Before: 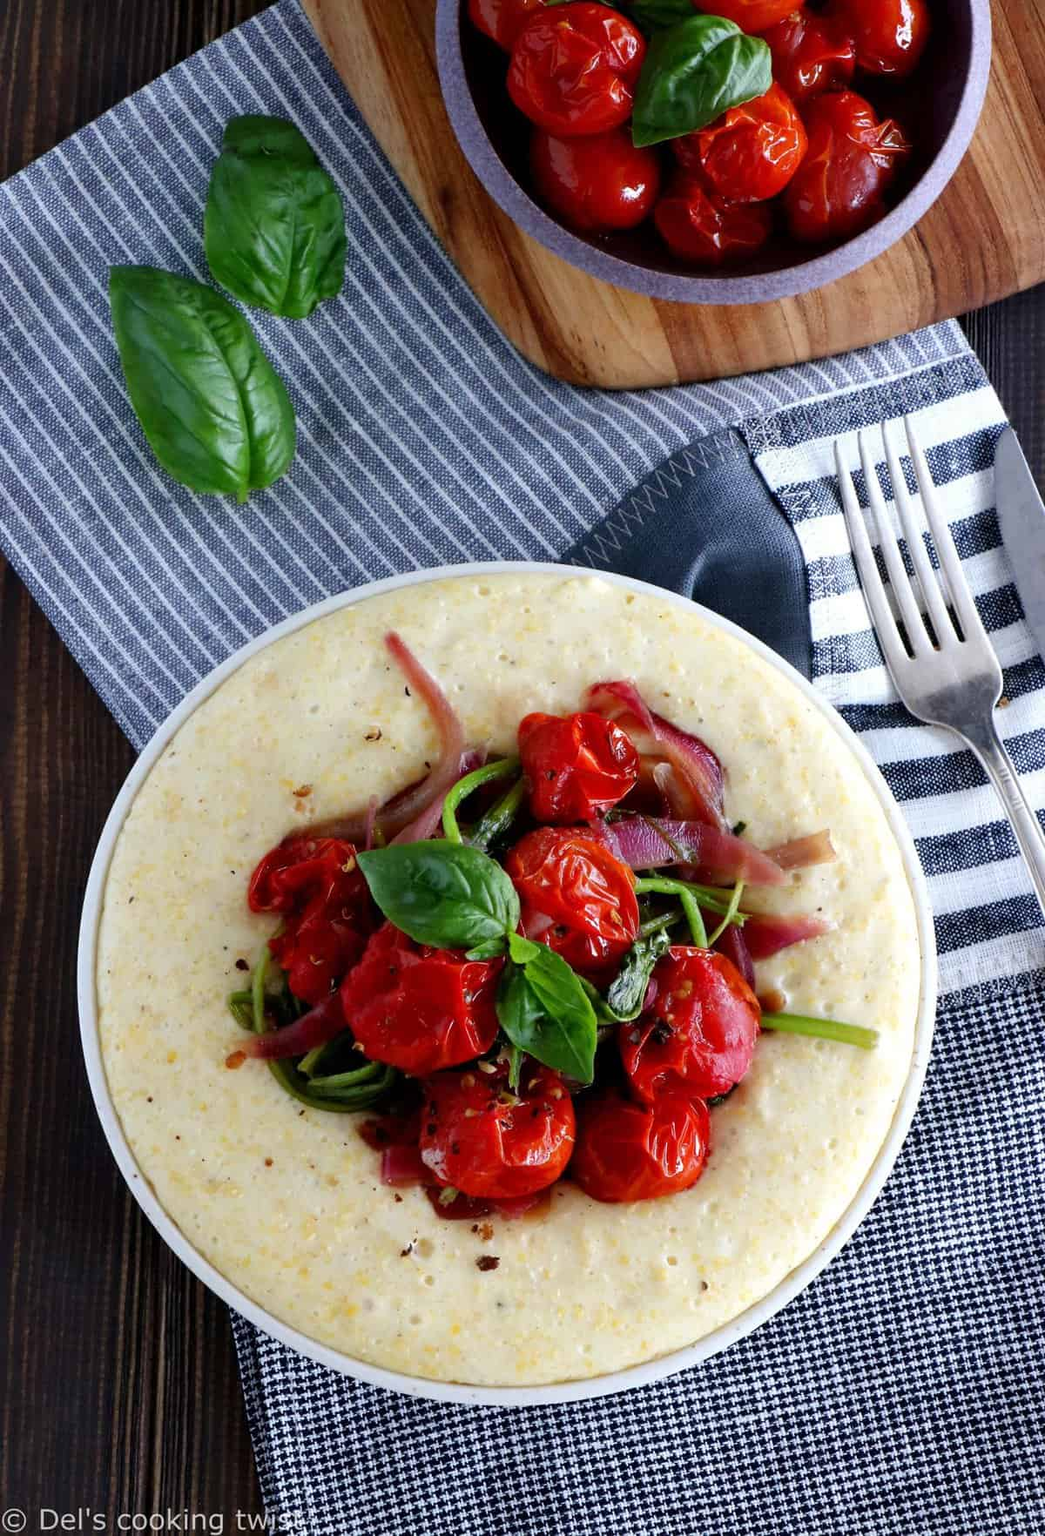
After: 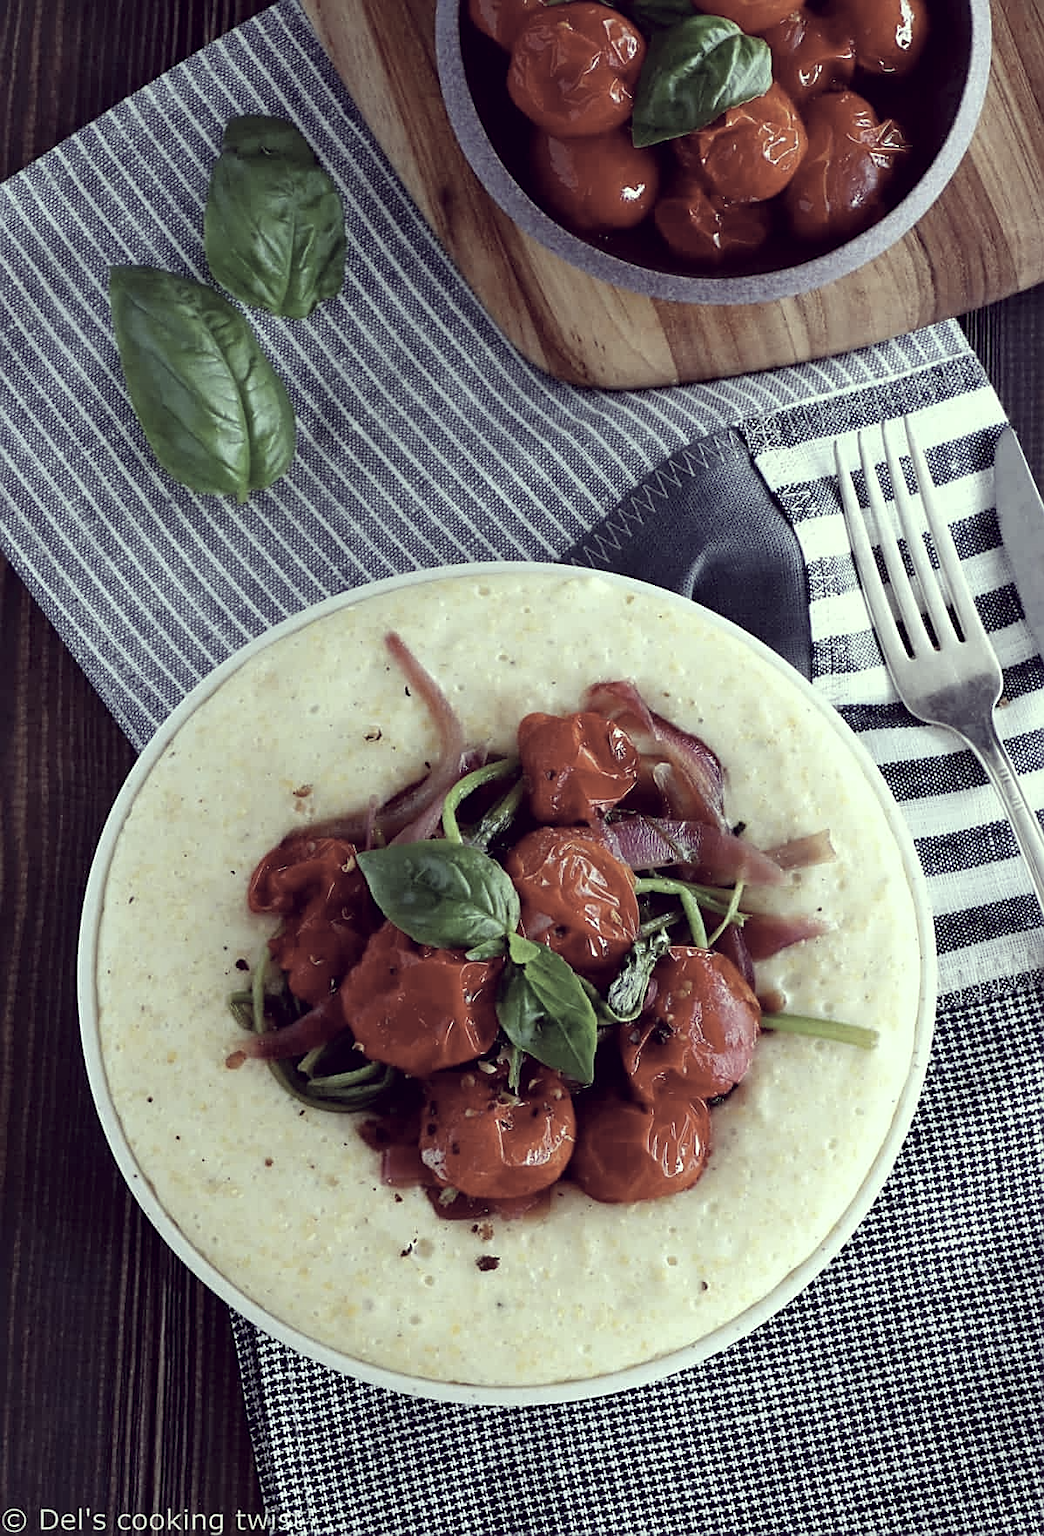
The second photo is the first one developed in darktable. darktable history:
color correction: highlights a* -20.17, highlights b* 20.27, shadows a* 20.03, shadows b* -20.46, saturation 0.43
sharpen: on, module defaults
